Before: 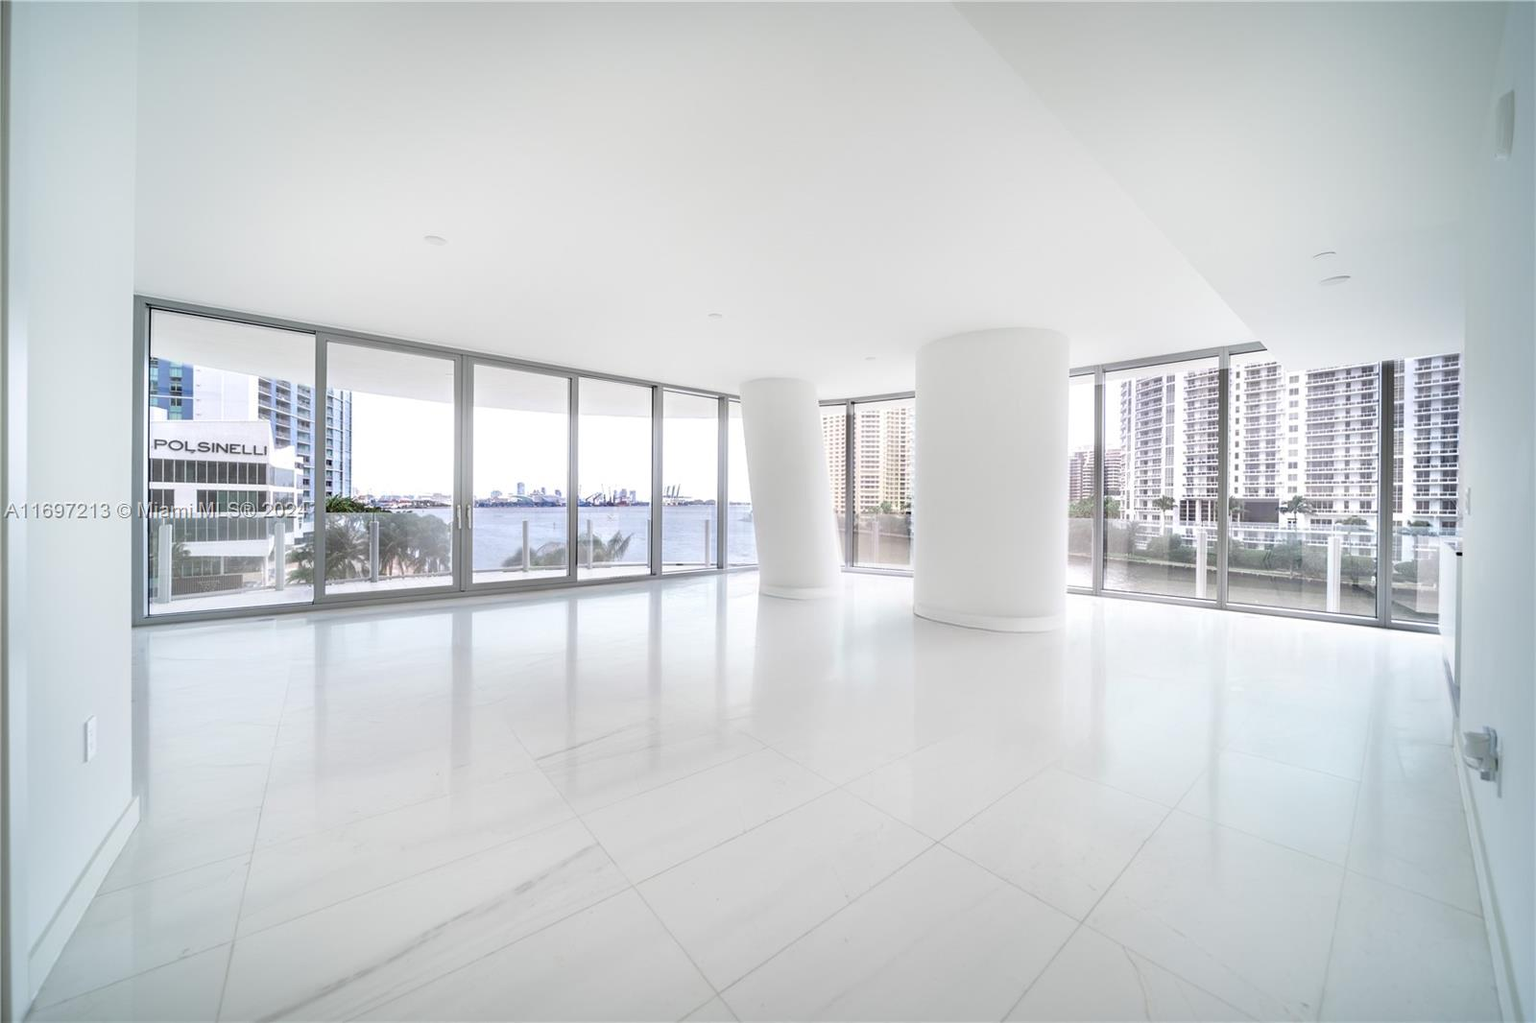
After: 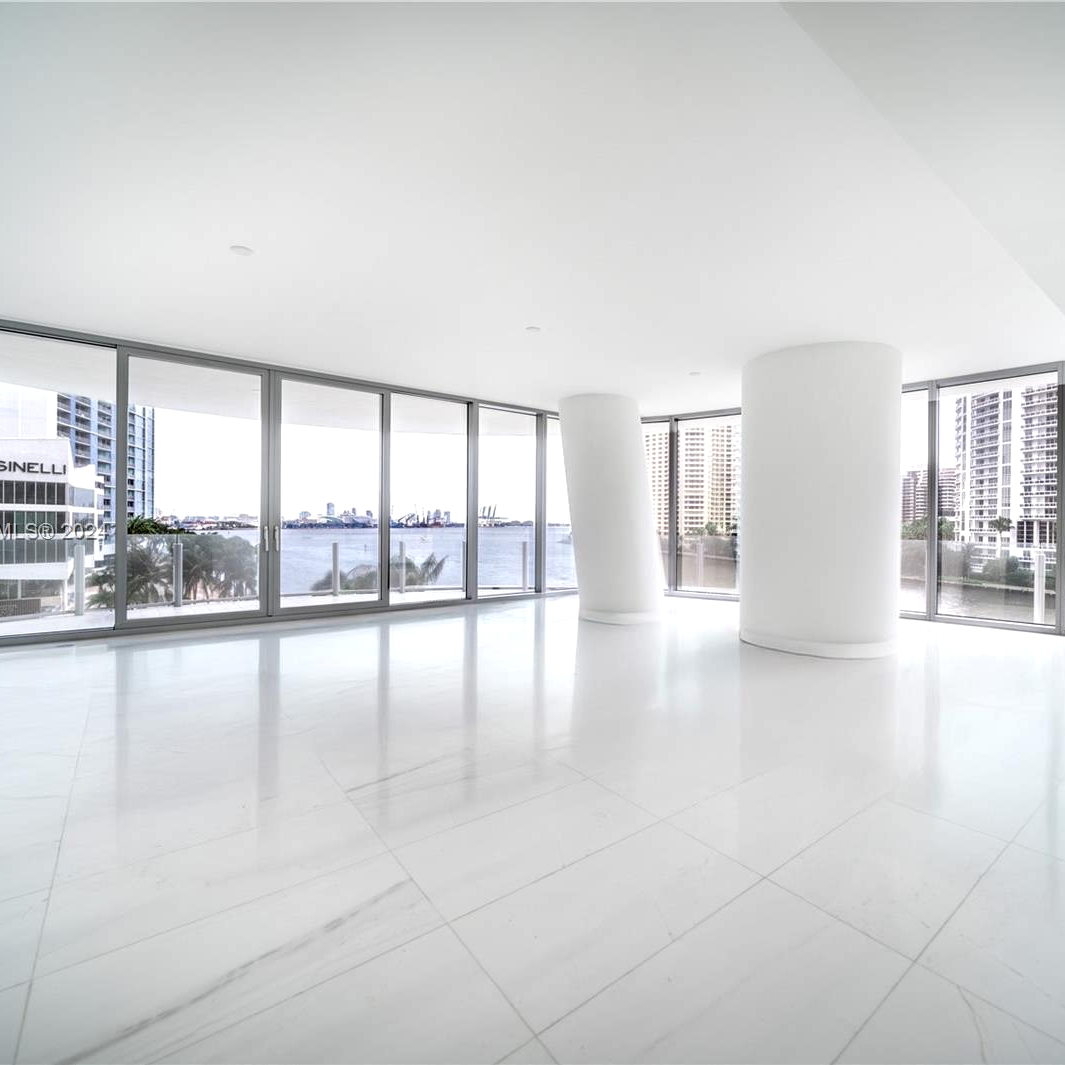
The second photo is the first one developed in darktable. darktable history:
local contrast: detail 135%, midtone range 0.748
crop and rotate: left 13.356%, right 20.02%
